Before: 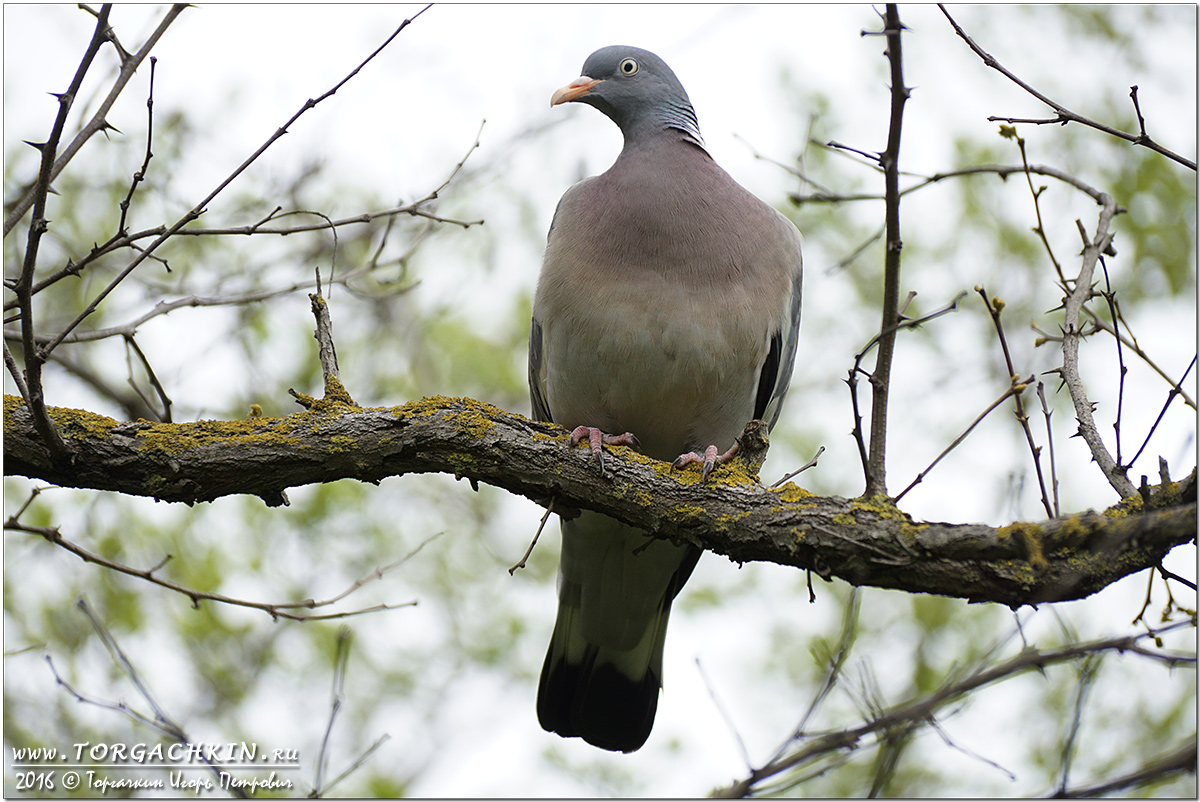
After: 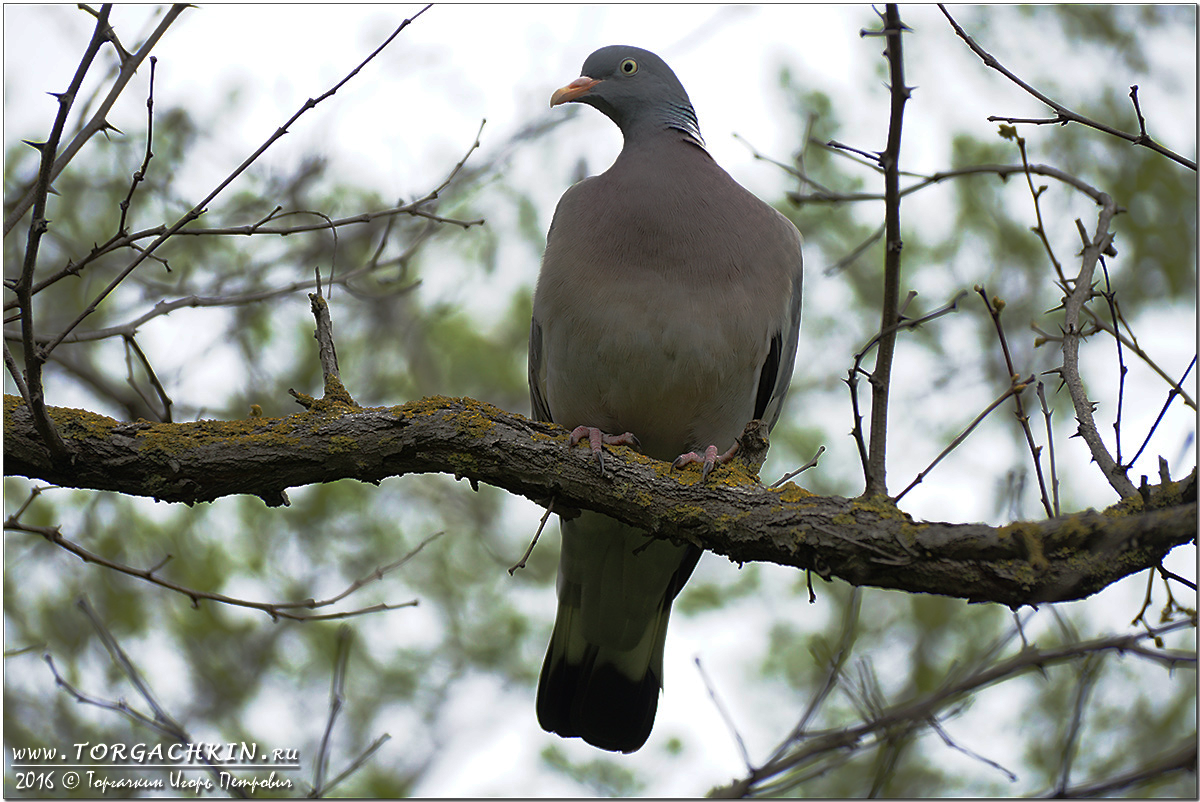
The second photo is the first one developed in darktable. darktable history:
base curve: curves: ch0 [(0, 0) (0.564, 0.291) (0.802, 0.731) (1, 1)], preserve colors none
shadows and highlights: on, module defaults
